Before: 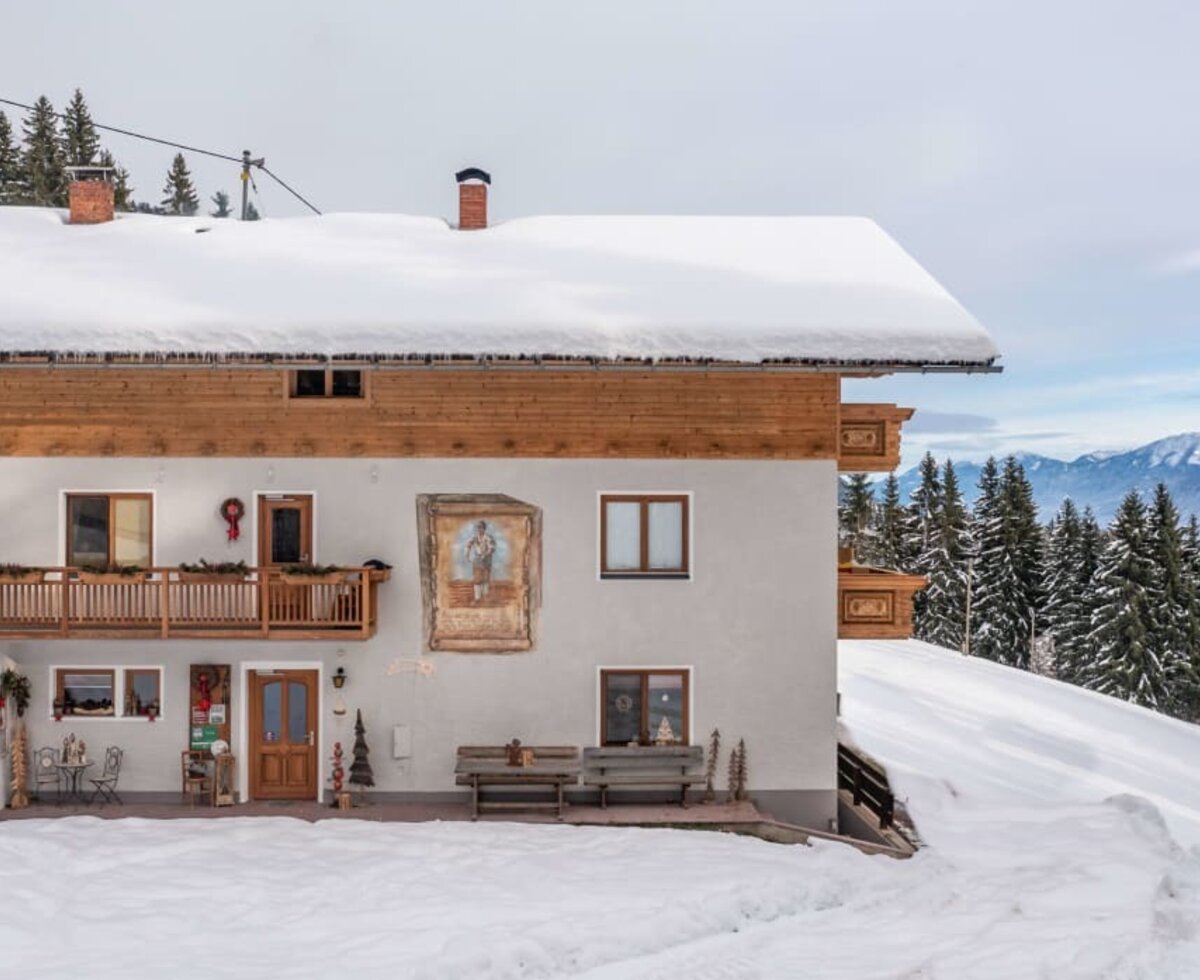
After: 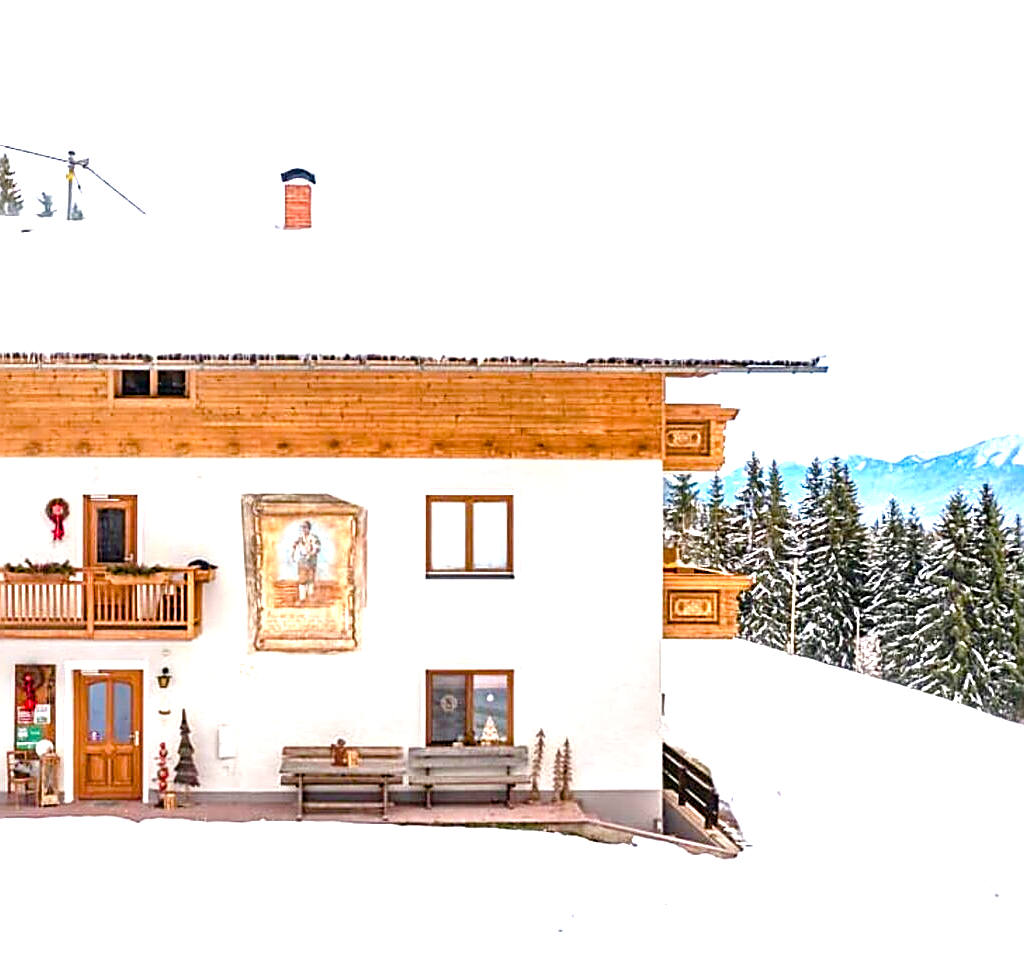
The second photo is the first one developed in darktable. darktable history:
sharpen: amount 1
exposure: exposure 1.5 EV, compensate highlight preservation false
color balance rgb: perceptual saturation grading › global saturation 20%, perceptual saturation grading › highlights -25%, perceptual saturation grading › shadows 50.52%, global vibrance 40.24%
crop and rotate: left 14.584%
